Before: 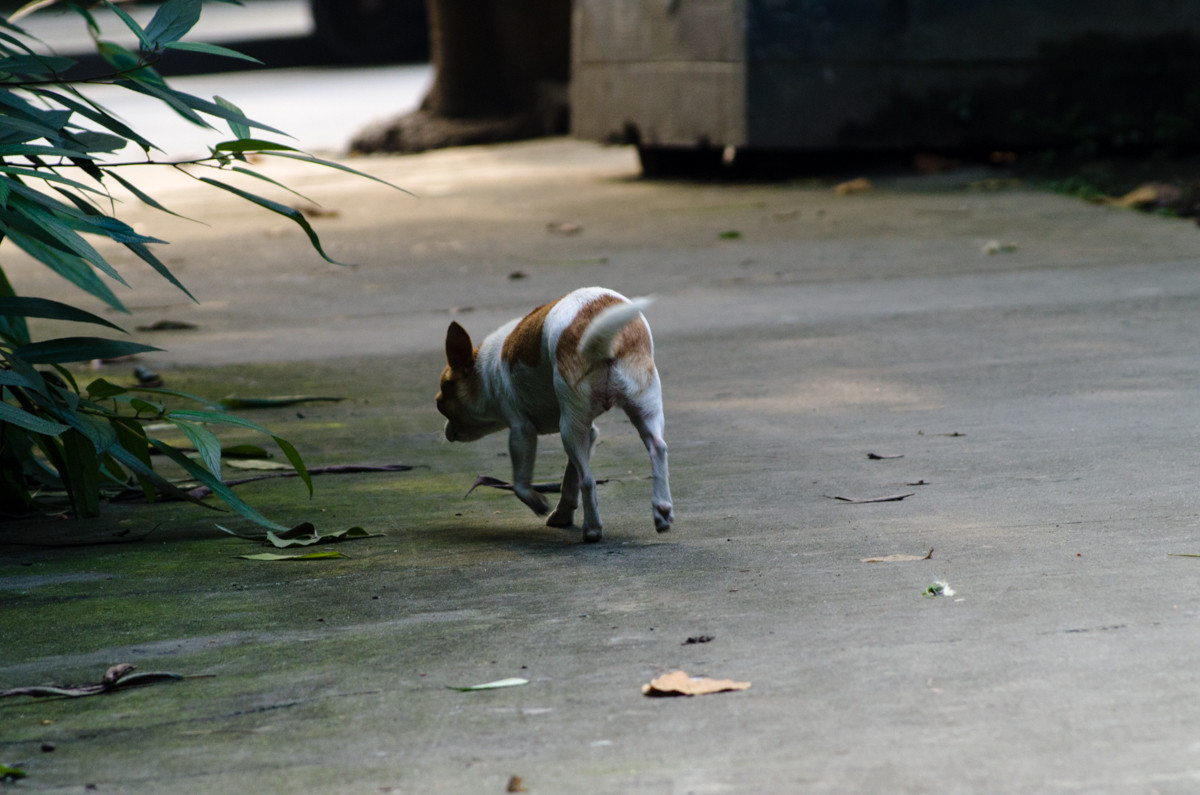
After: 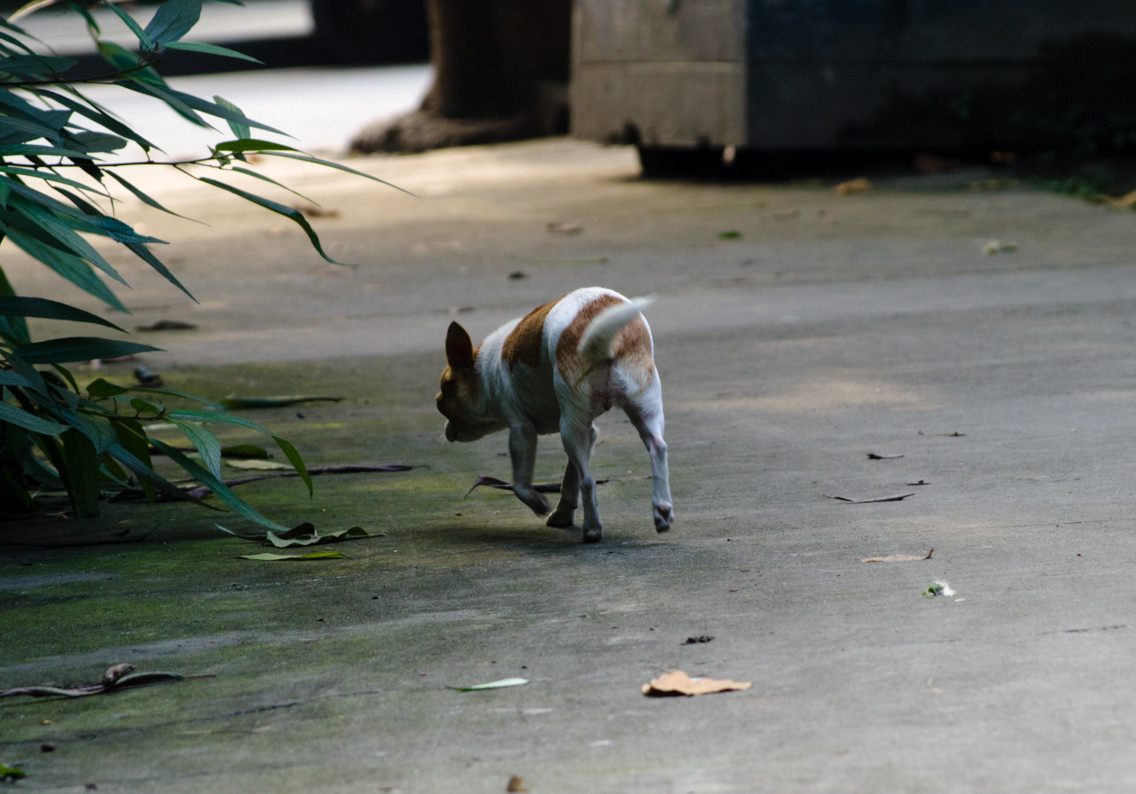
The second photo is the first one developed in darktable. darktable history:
crop and rotate: left 0%, right 5.314%
